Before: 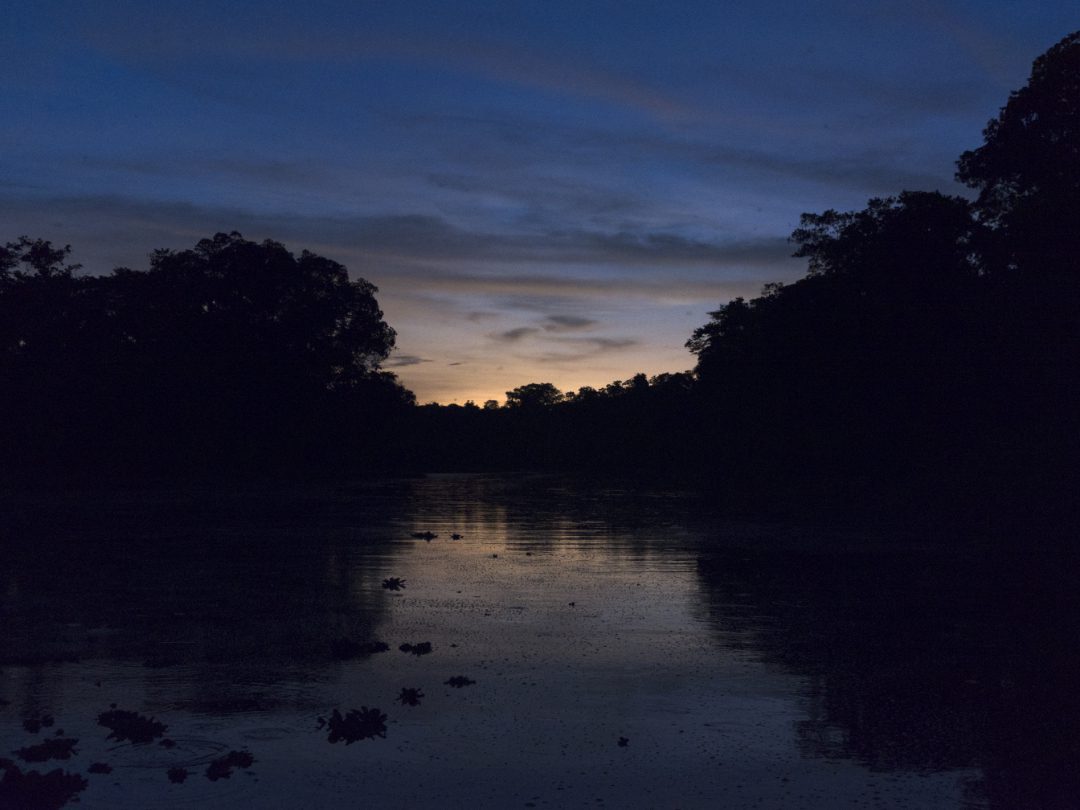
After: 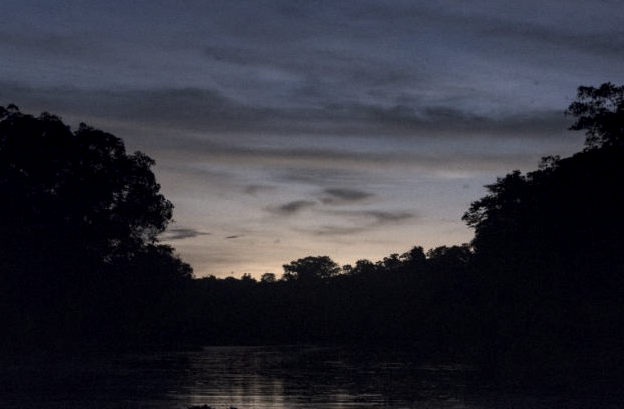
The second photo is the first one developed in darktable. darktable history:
crop: left 20.651%, top 15.771%, right 21.513%, bottom 33.69%
local contrast: detail 130%
color correction: highlights b* -0.036, saturation 0.528
